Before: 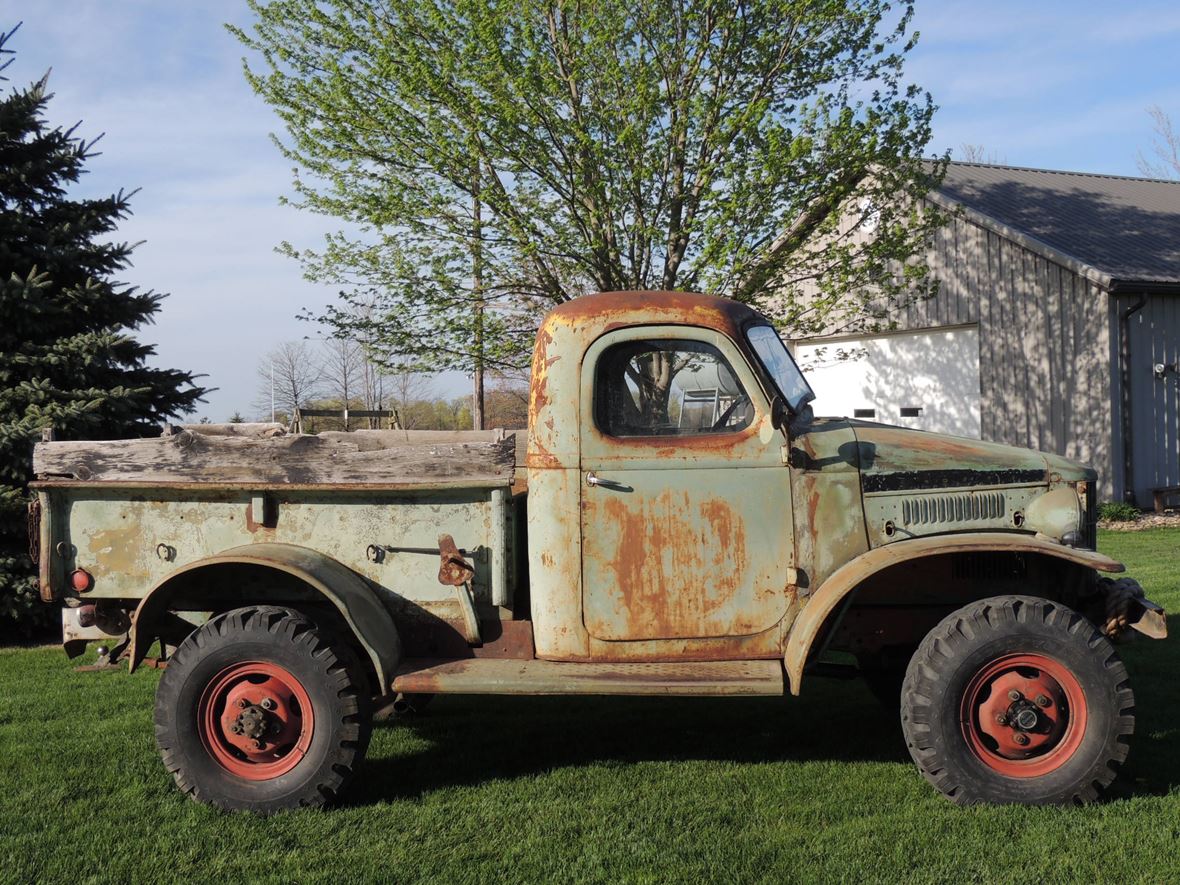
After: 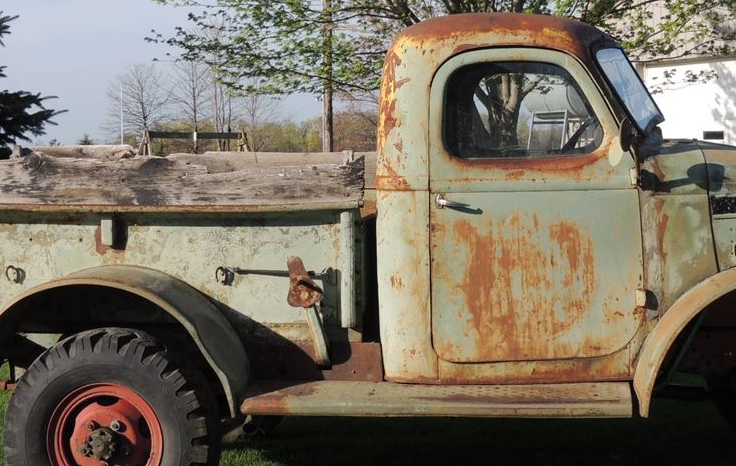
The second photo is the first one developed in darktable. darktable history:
crop: left 12.852%, top 31.447%, right 24.759%, bottom 15.841%
